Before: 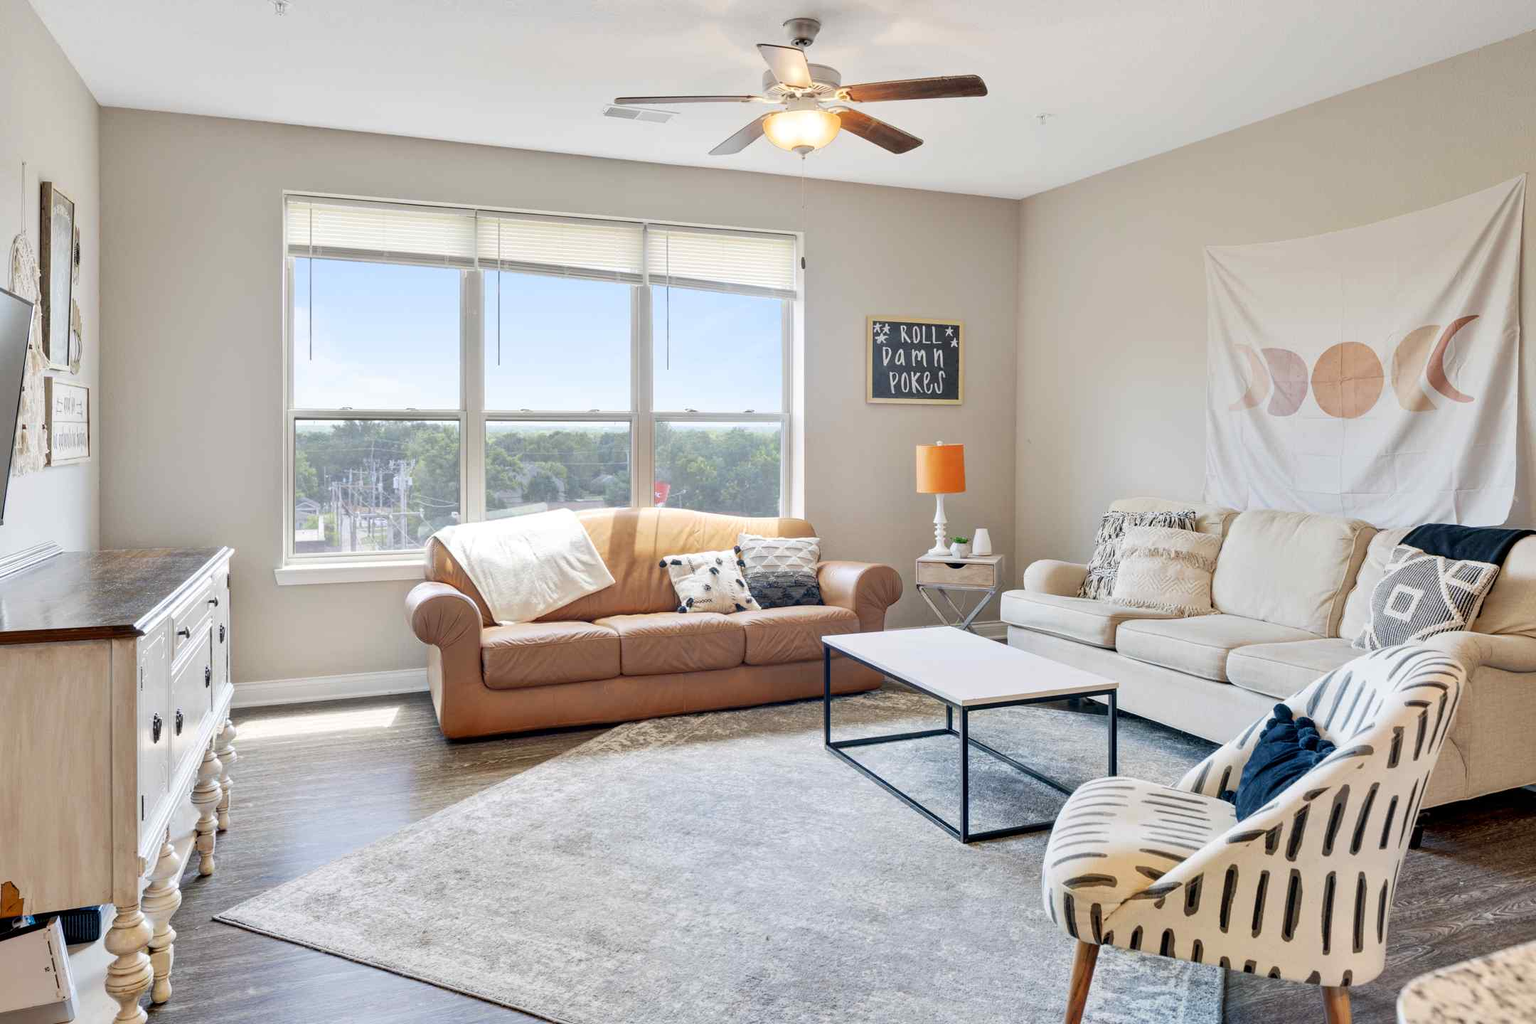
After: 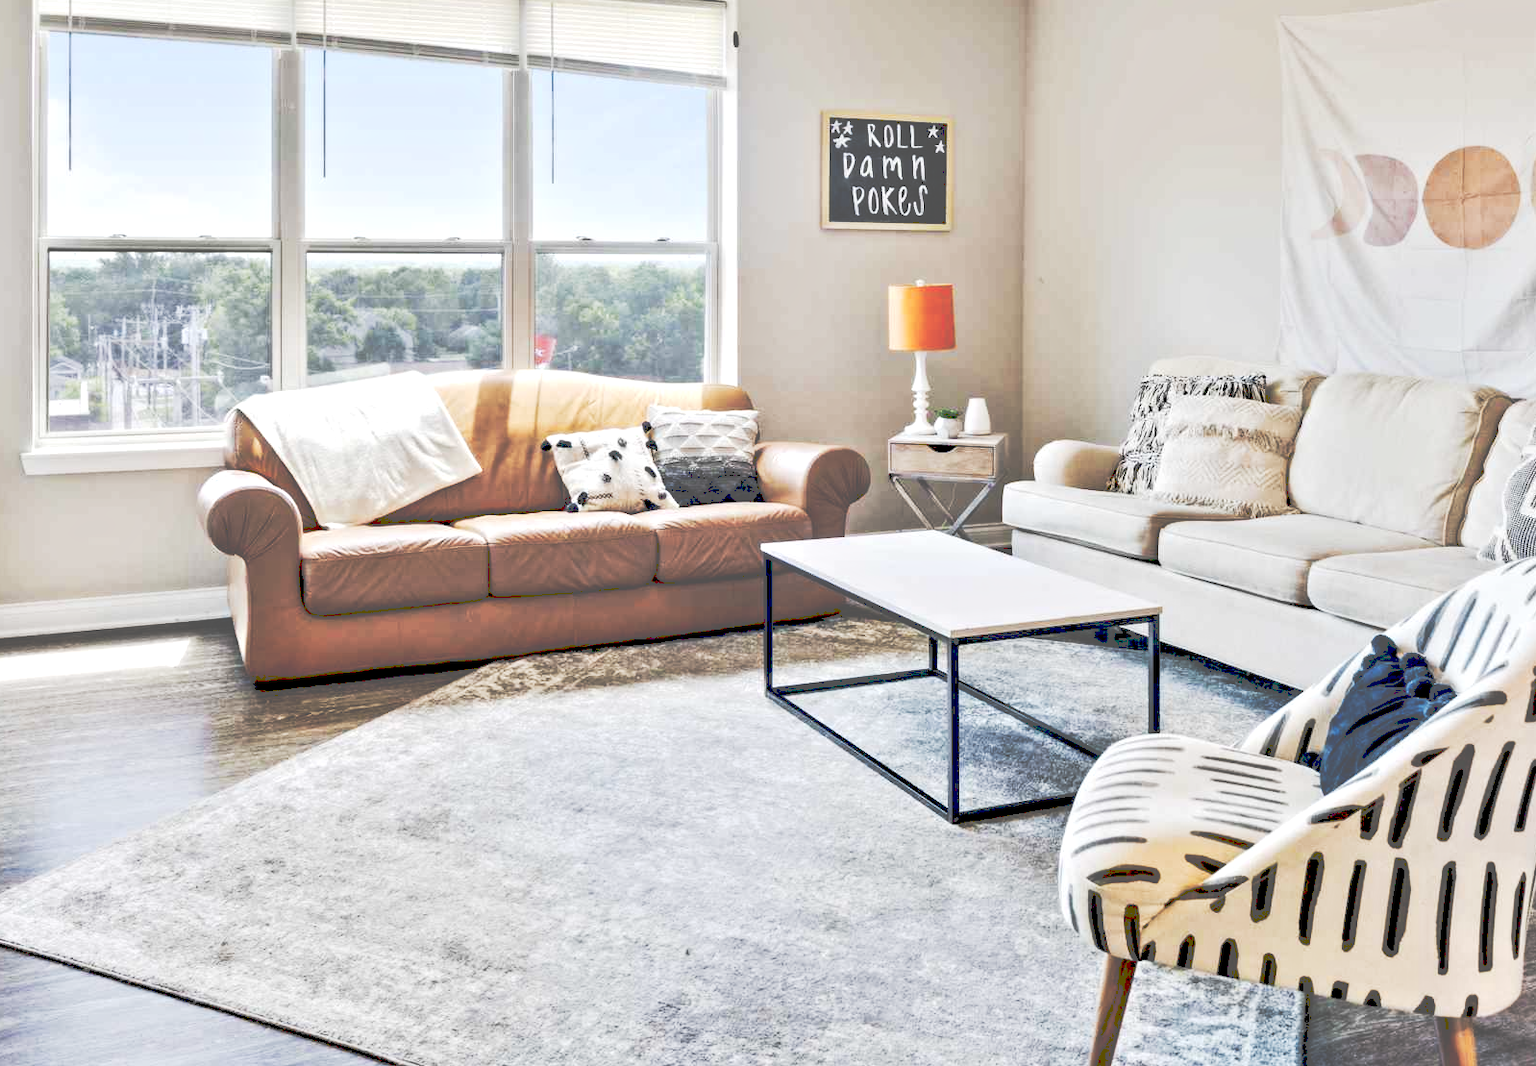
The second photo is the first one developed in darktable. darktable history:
tone curve: curves: ch0 [(0, 0) (0.003, 0.334) (0.011, 0.338) (0.025, 0.338) (0.044, 0.338) (0.069, 0.339) (0.1, 0.342) (0.136, 0.343) (0.177, 0.349) (0.224, 0.36) (0.277, 0.385) (0.335, 0.42) (0.399, 0.465) (0.468, 0.535) (0.543, 0.632) (0.623, 0.73) (0.709, 0.814) (0.801, 0.879) (0.898, 0.935) (1, 1)], preserve colors none
crop: left 16.871%, top 22.857%, right 9.116%
contrast equalizer: y [[0.511, 0.558, 0.631, 0.632, 0.559, 0.512], [0.5 ×6], [0.5 ×6], [0 ×6], [0 ×6]]
